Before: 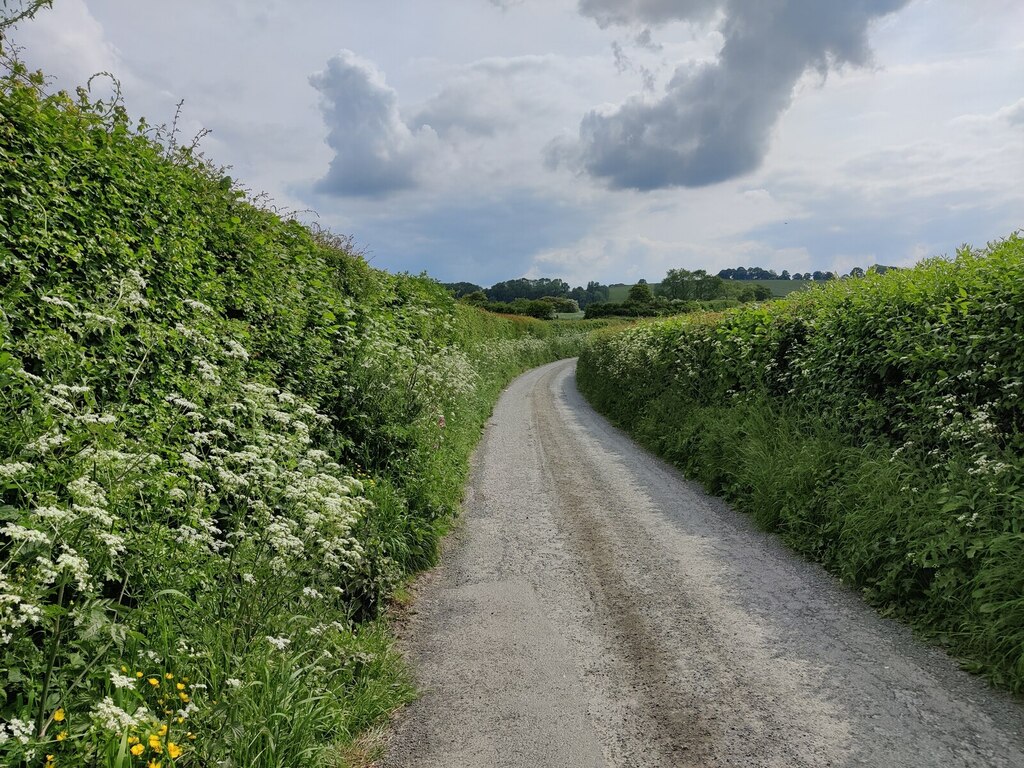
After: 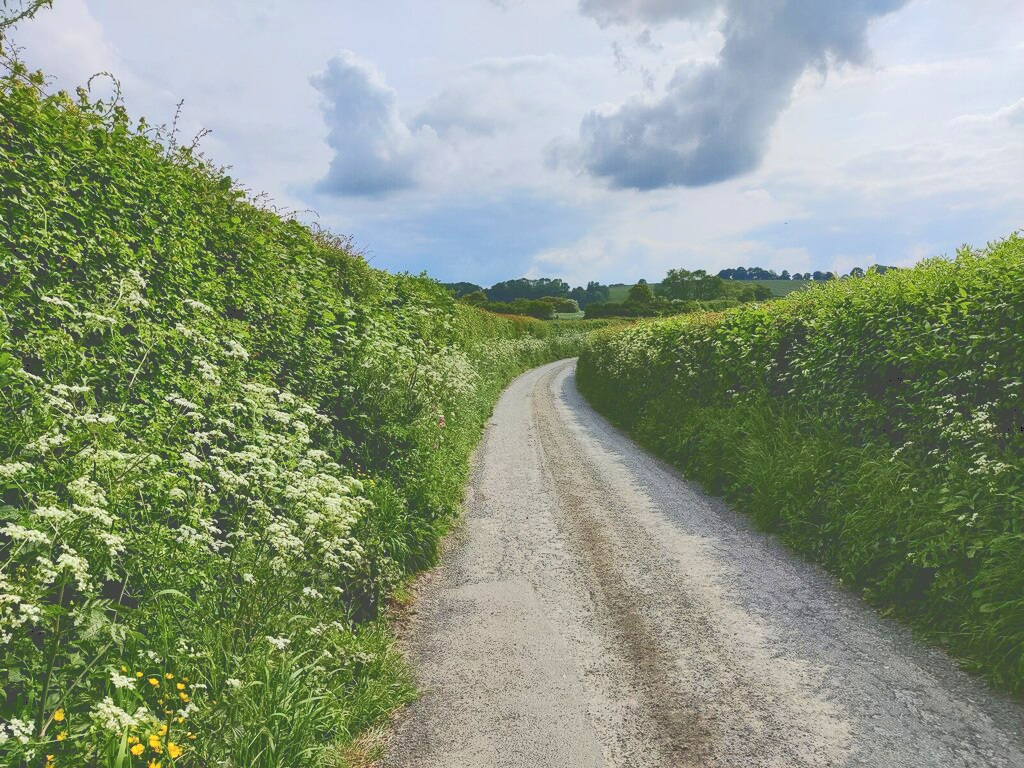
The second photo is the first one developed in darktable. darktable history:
velvia: strength 24.69%
tone curve: curves: ch0 [(0, 0) (0.003, 0.299) (0.011, 0.299) (0.025, 0.299) (0.044, 0.299) (0.069, 0.3) (0.1, 0.306) (0.136, 0.316) (0.177, 0.326) (0.224, 0.338) (0.277, 0.366) (0.335, 0.406) (0.399, 0.462) (0.468, 0.533) (0.543, 0.607) (0.623, 0.7) (0.709, 0.775) (0.801, 0.843) (0.898, 0.903) (1, 1)], color space Lab, independent channels, preserve colors none
exposure: exposure 0.187 EV, compensate highlight preservation false
local contrast: highlights 61%, shadows 112%, detail 107%, midtone range 0.523
